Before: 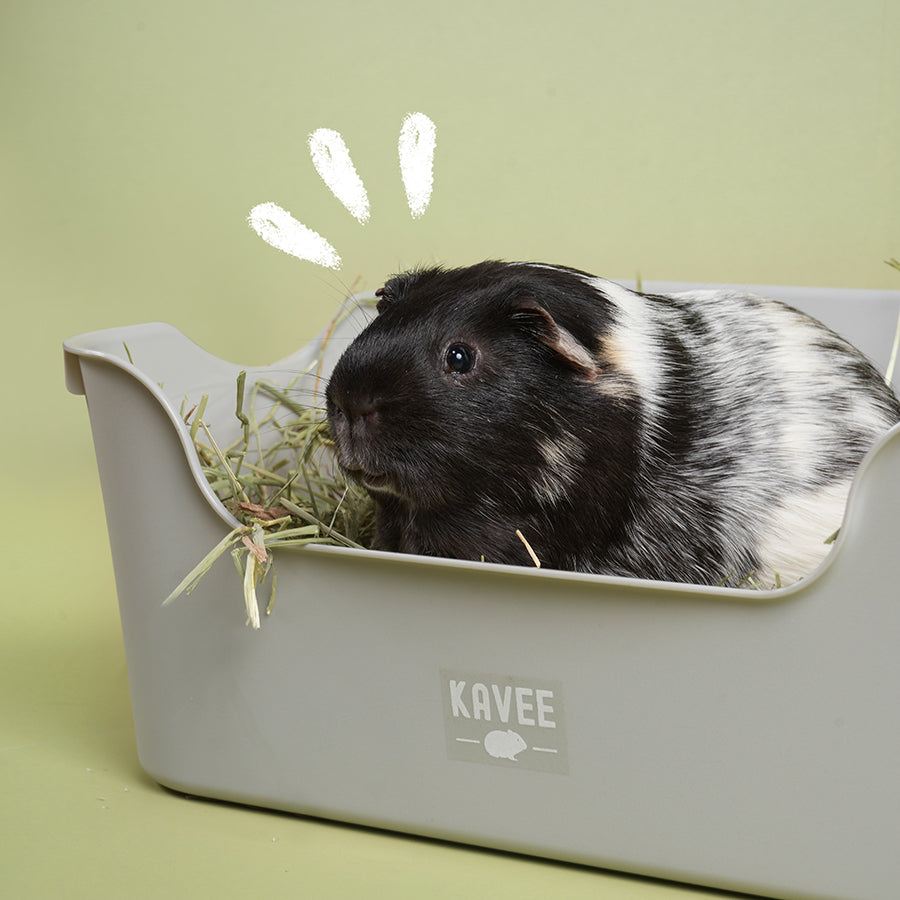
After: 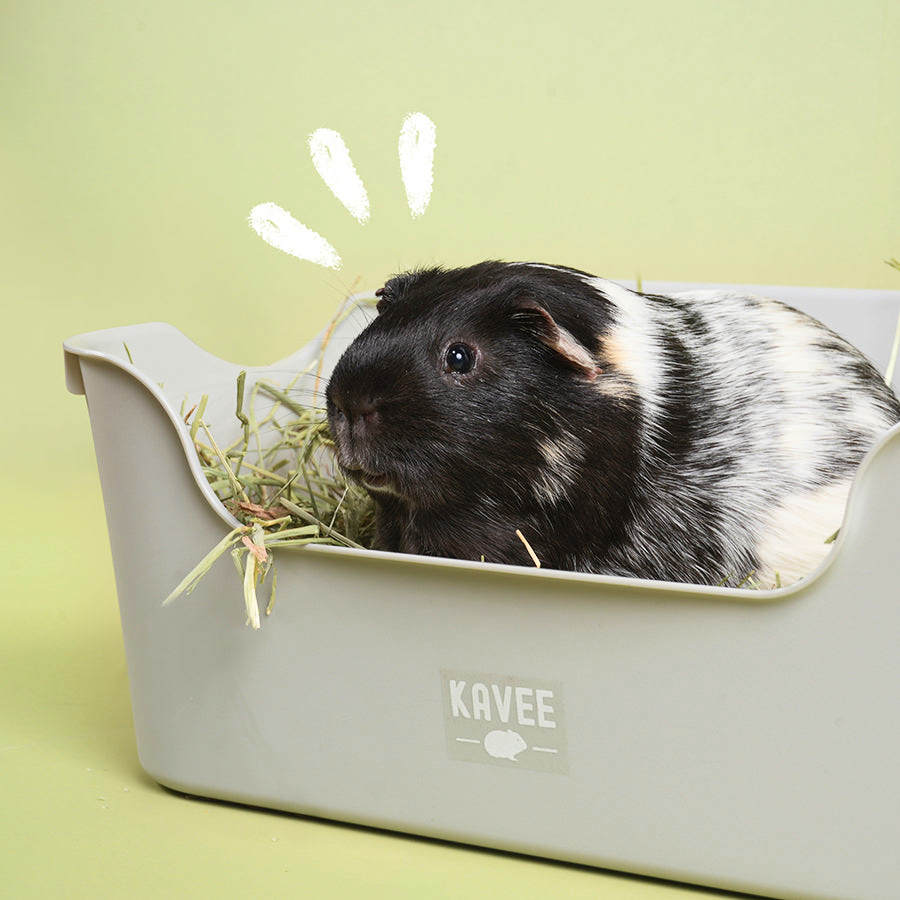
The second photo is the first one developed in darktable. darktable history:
contrast brightness saturation: contrast 0.201, brightness 0.162, saturation 0.218
